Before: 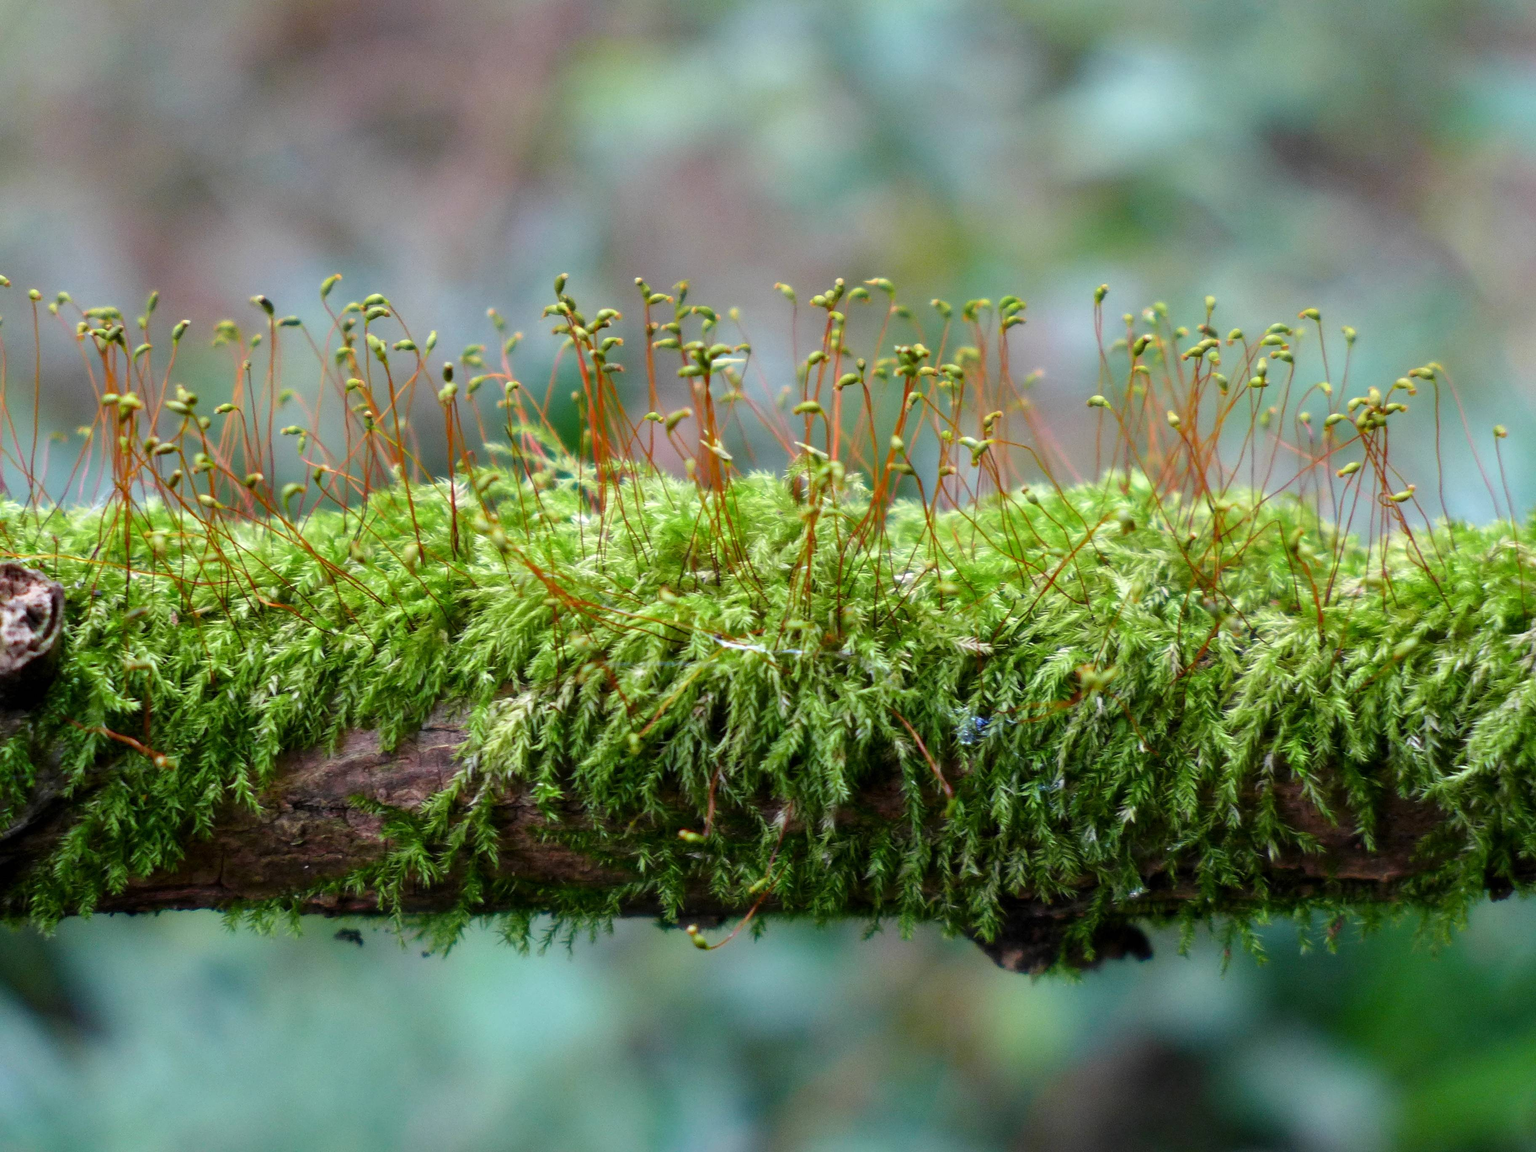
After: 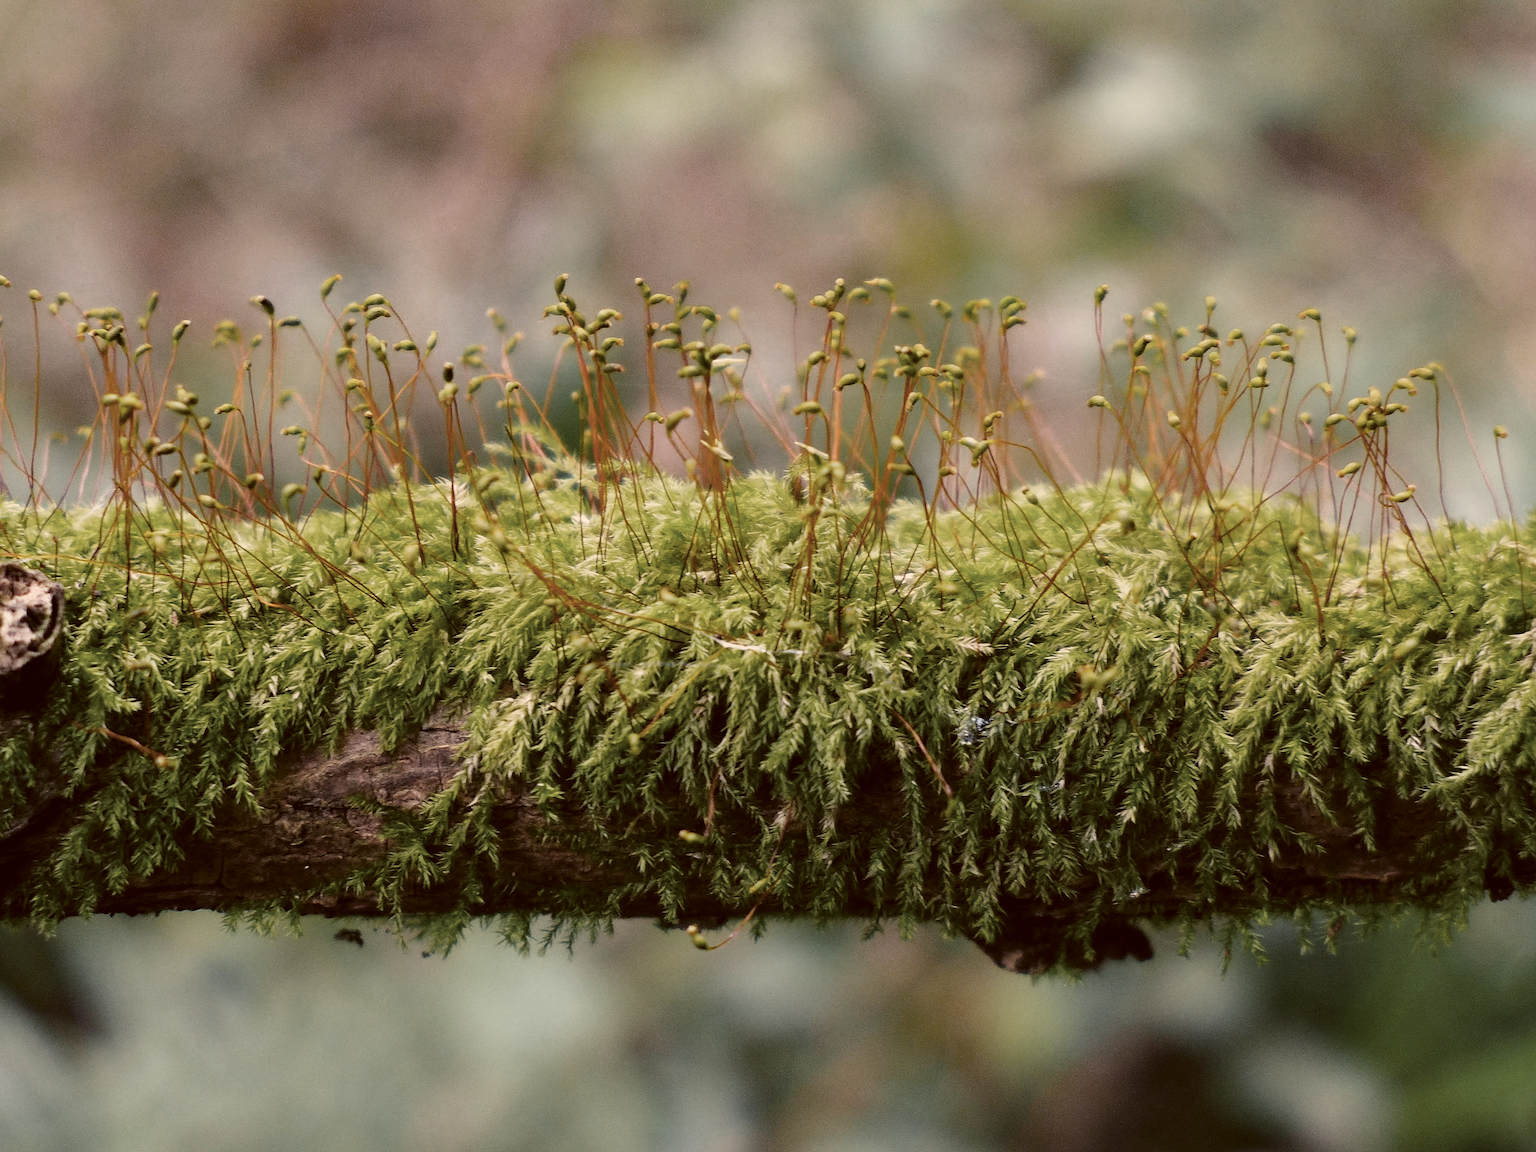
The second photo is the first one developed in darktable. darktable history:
color zones: curves: ch0 [(0, 0.613) (0.01, 0.613) (0.245, 0.448) (0.498, 0.529) (0.642, 0.665) (0.879, 0.777) (0.99, 0.613)]; ch1 [(0, 0.035) (0.121, 0.189) (0.259, 0.197) (0.415, 0.061) (0.589, 0.022) (0.732, 0.022) (0.857, 0.026) (0.991, 0.053)]
sharpen: on, module defaults
tone curve: curves: ch0 [(0, 0.011) (0.139, 0.106) (0.295, 0.271) (0.499, 0.523) (0.739, 0.782) (0.857, 0.879) (1, 0.967)]; ch1 [(0, 0) (0.272, 0.249) (0.388, 0.385) (0.469, 0.456) (0.495, 0.497) (0.524, 0.518) (0.602, 0.623) (0.725, 0.779) (1, 1)]; ch2 [(0, 0) (0.125, 0.089) (0.353, 0.329) (0.443, 0.408) (0.502, 0.499) (0.548, 0.549) (0.608, 0.635) (1, 1)], preserve colors none
haze removal: compatibility mode true, adaptive false
color balance rgb: shadows lift › chroma 3.216%, shadows lift › hue 281.07°, power › hue 310.24°, highlights gain › chroma 4.573%, highlights gain › hue 34.5°, perceptual saturation grading › global saturation 19.291%
color correction: highlights a* 1.04, highlights b* 24.72, shadows a* 15.47, shadows b* 24.55
